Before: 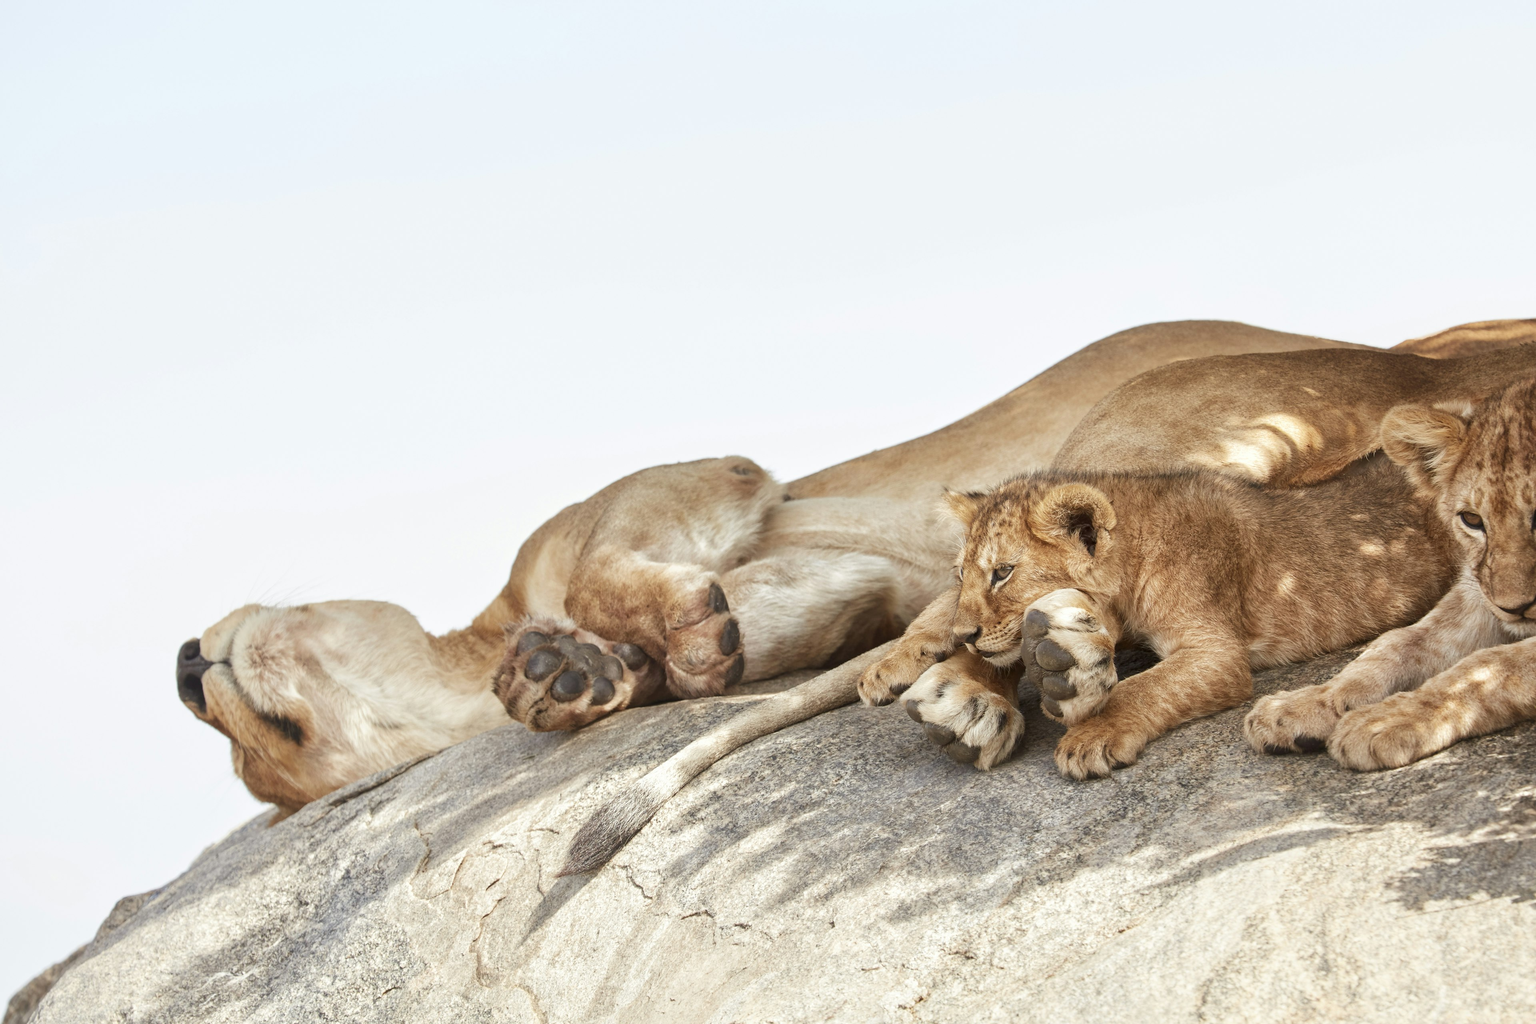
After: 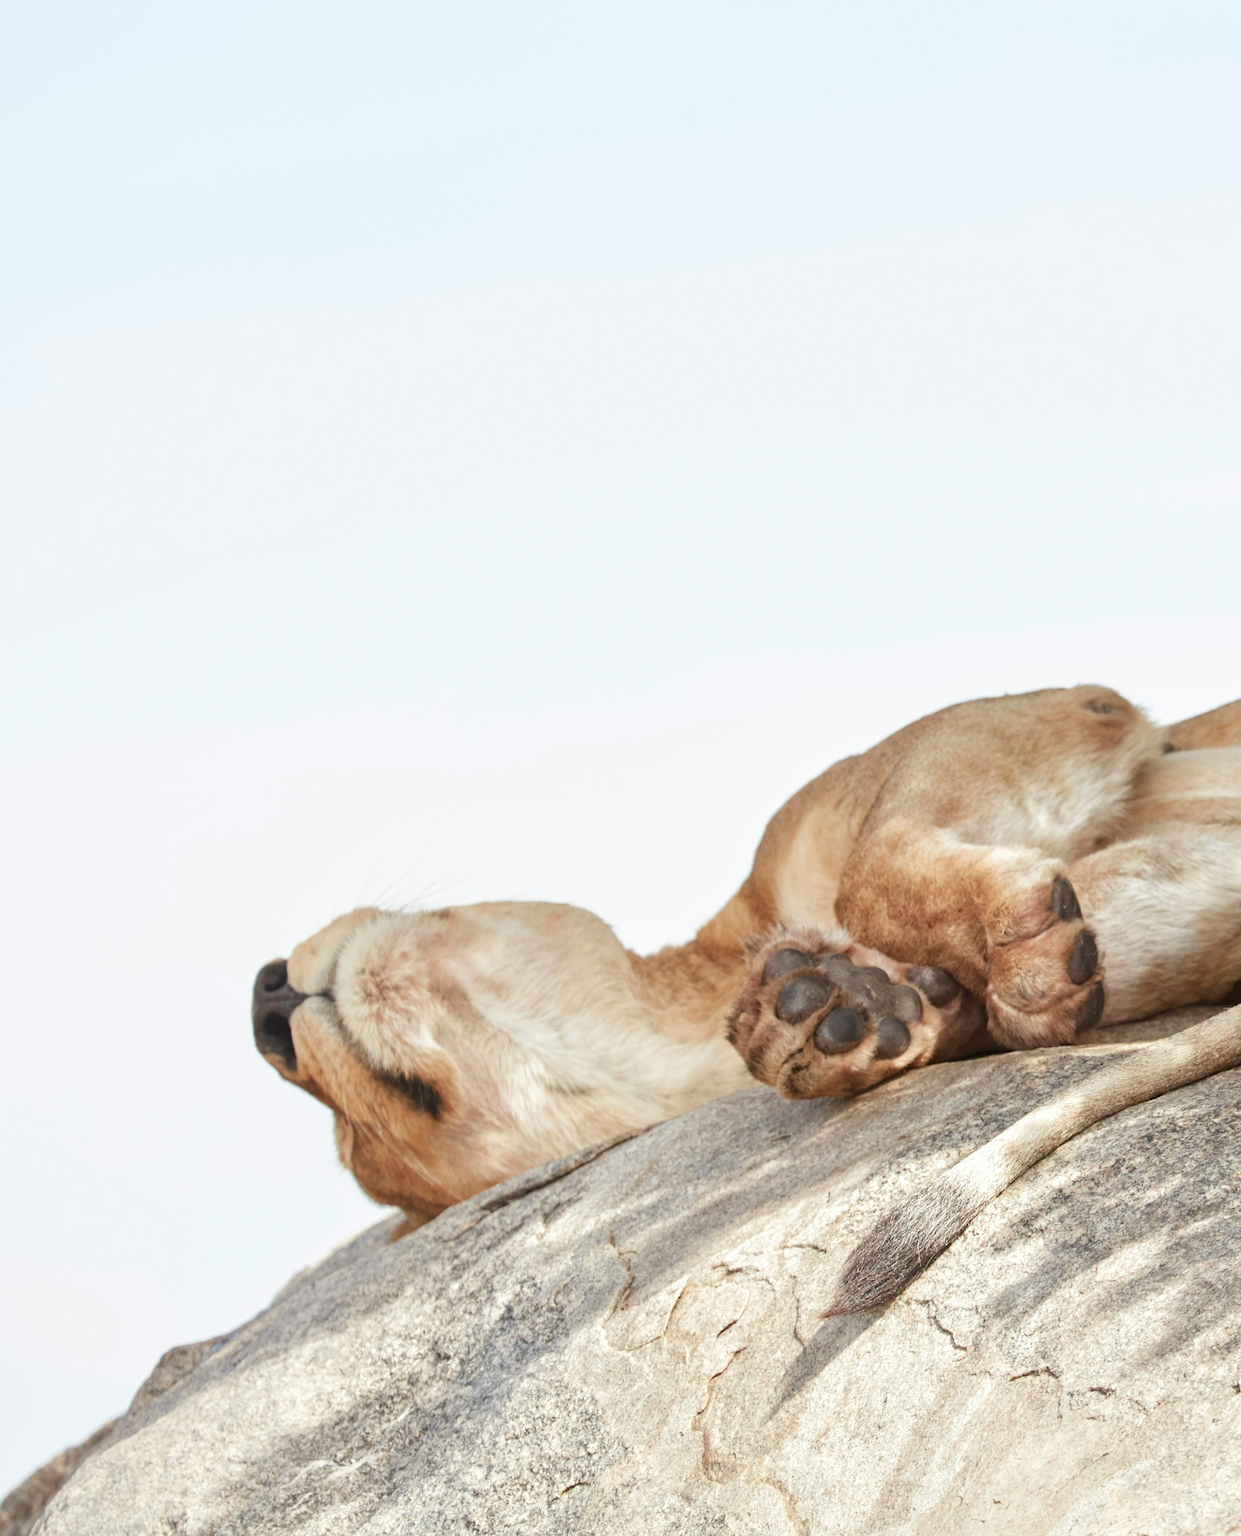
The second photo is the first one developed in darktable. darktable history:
crop: left 0.587%, right 45.588%, bottom 0.086%
exposure: compensate highlight preservation false
